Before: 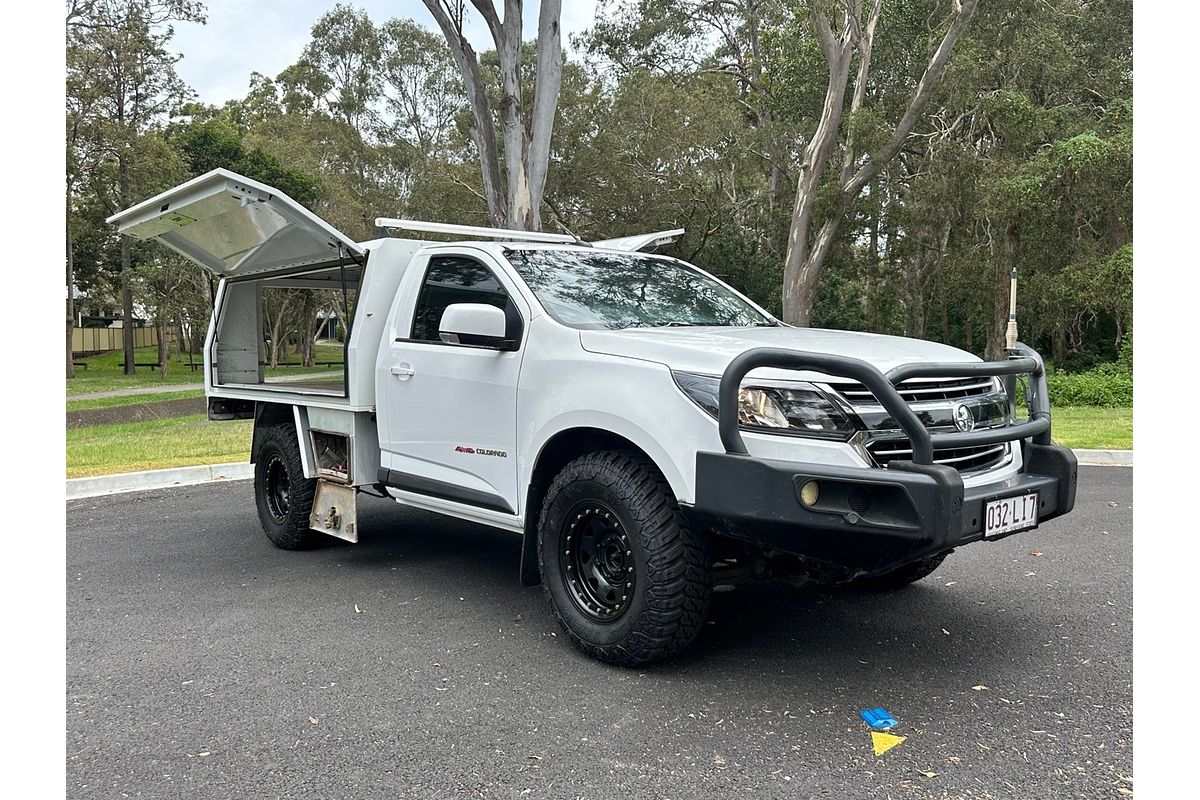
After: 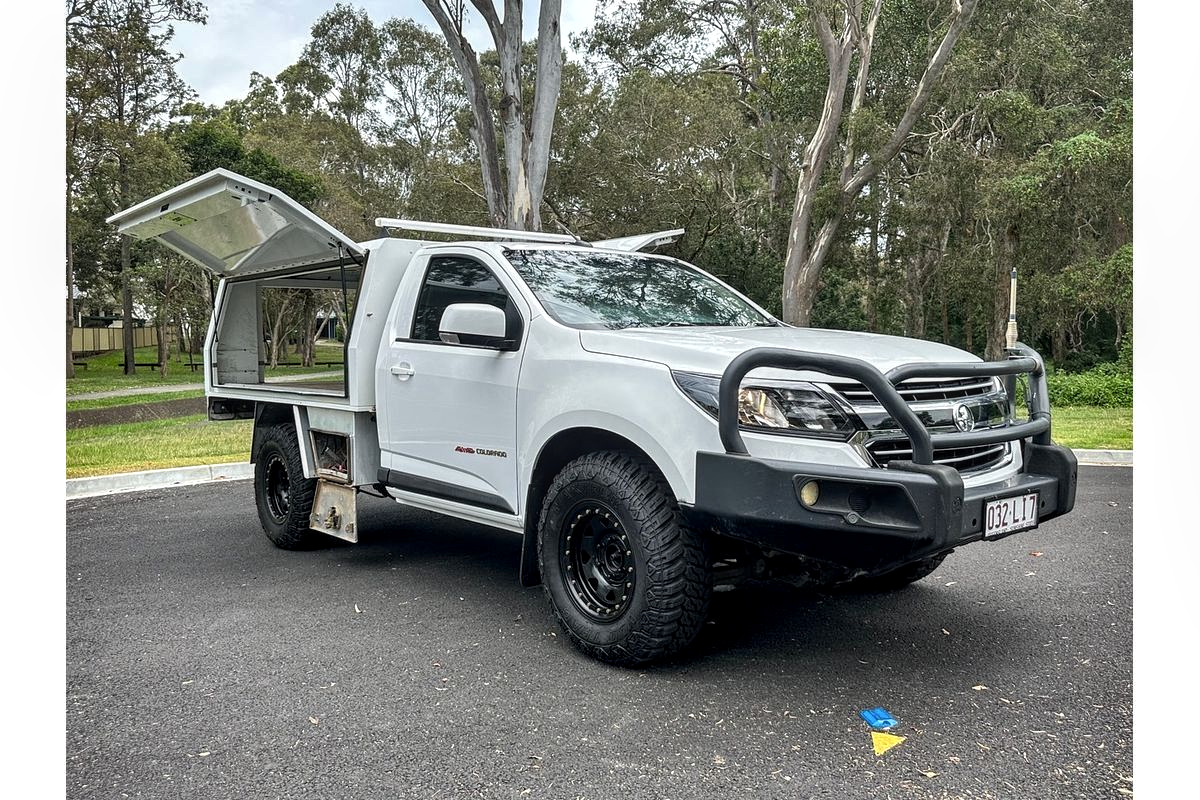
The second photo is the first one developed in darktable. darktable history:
local contrast: detail 130%
shadows and highlights: soften with gaussian
